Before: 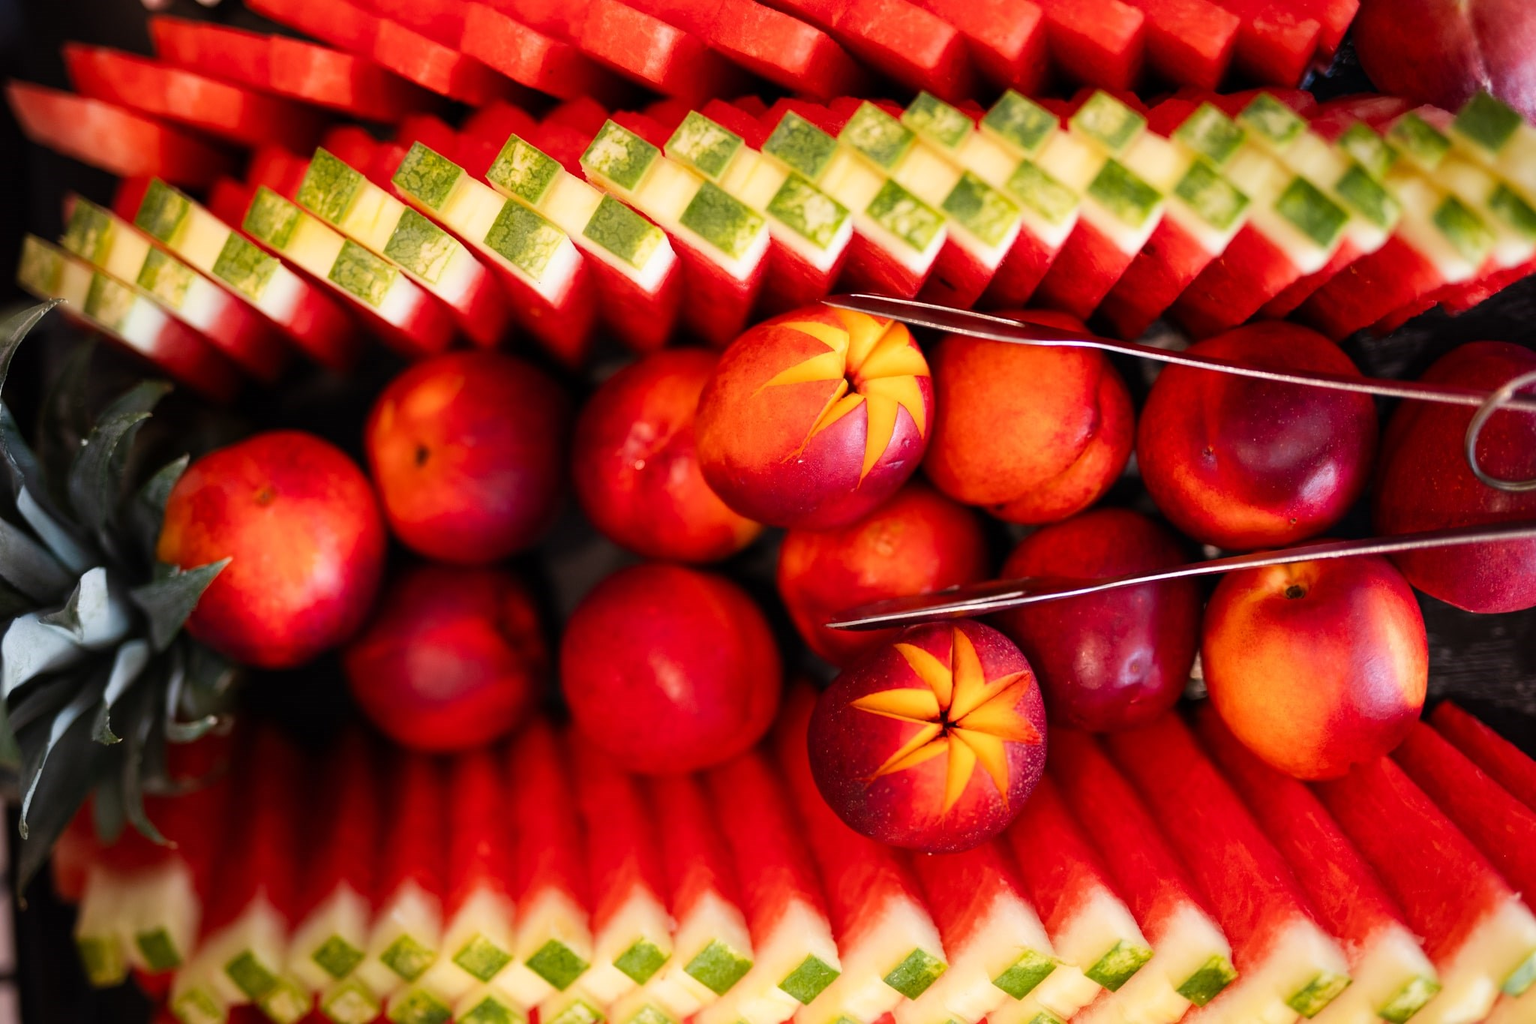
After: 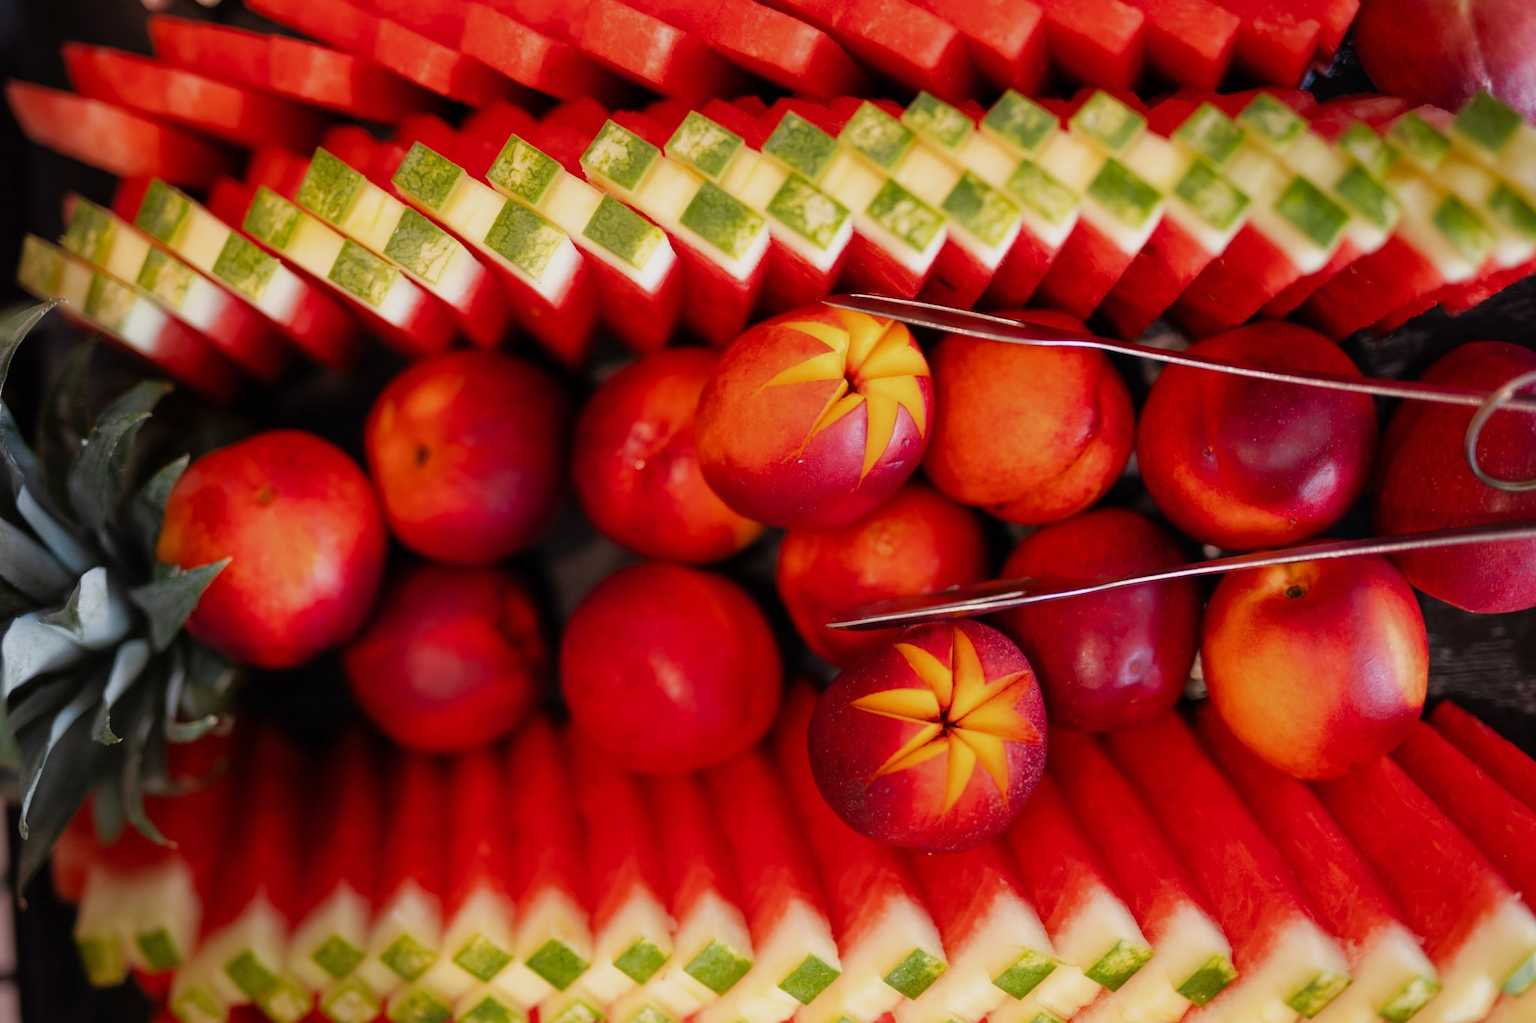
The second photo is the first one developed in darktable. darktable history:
shadows and highlights: shadows -1.39, highlights 39.93
tone equalizer: -8 EV 0.254 EV, -7 EV 0.424 EV, -6 EV 0.396 EV, -5 EV 0.289 EV, -3 EV -0.274 EV, -2 EV -0.429 EV, -1 EV -0.391 EV, +0 EV -0.256 EV, edges refinement/feathering 500, mask exposure compensation -1.57 EV, preserve details no
